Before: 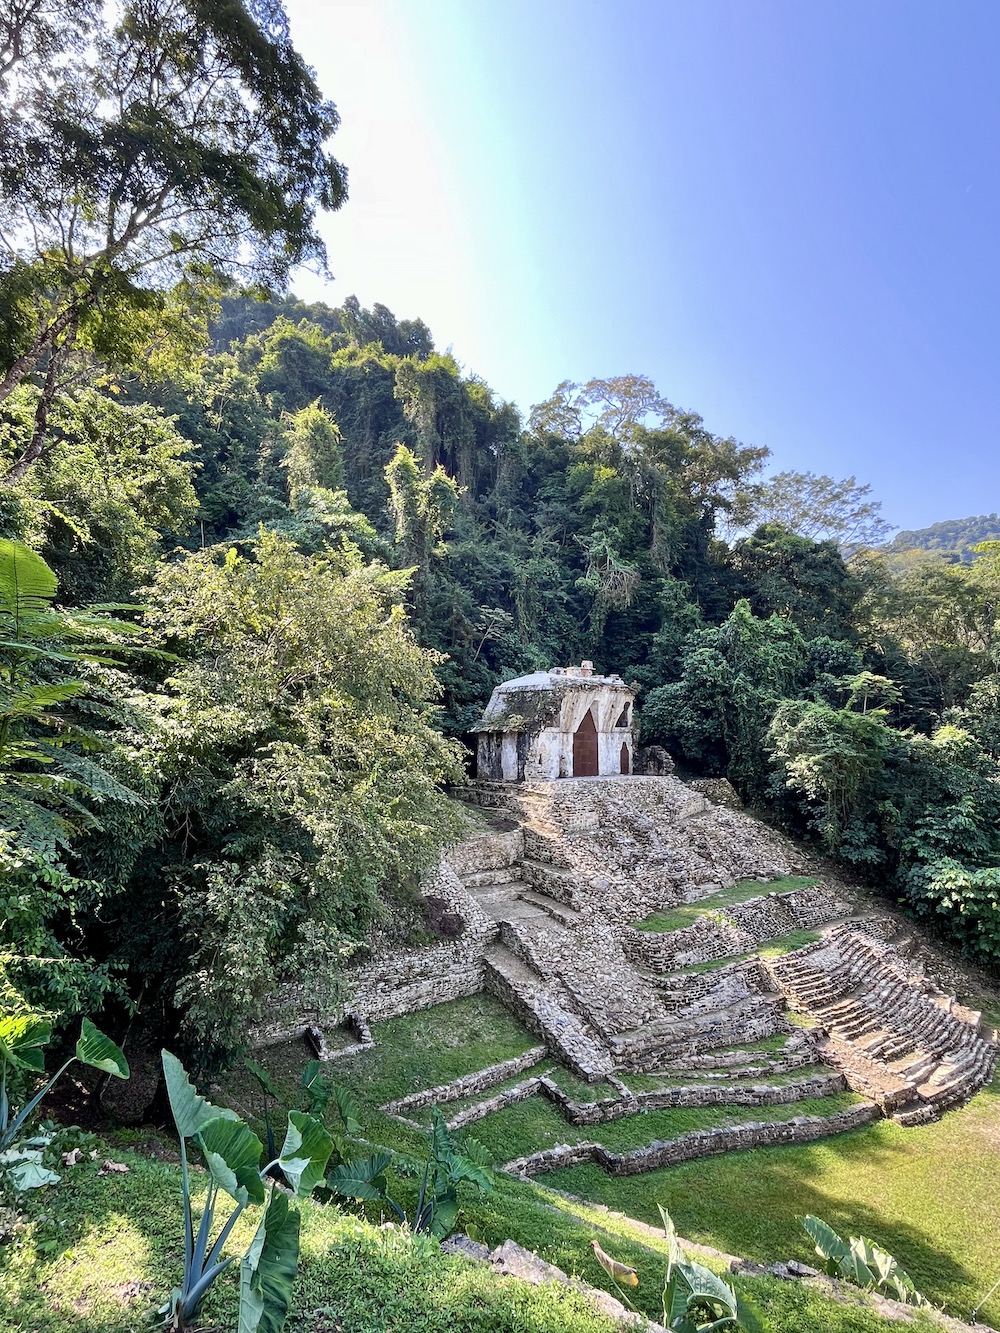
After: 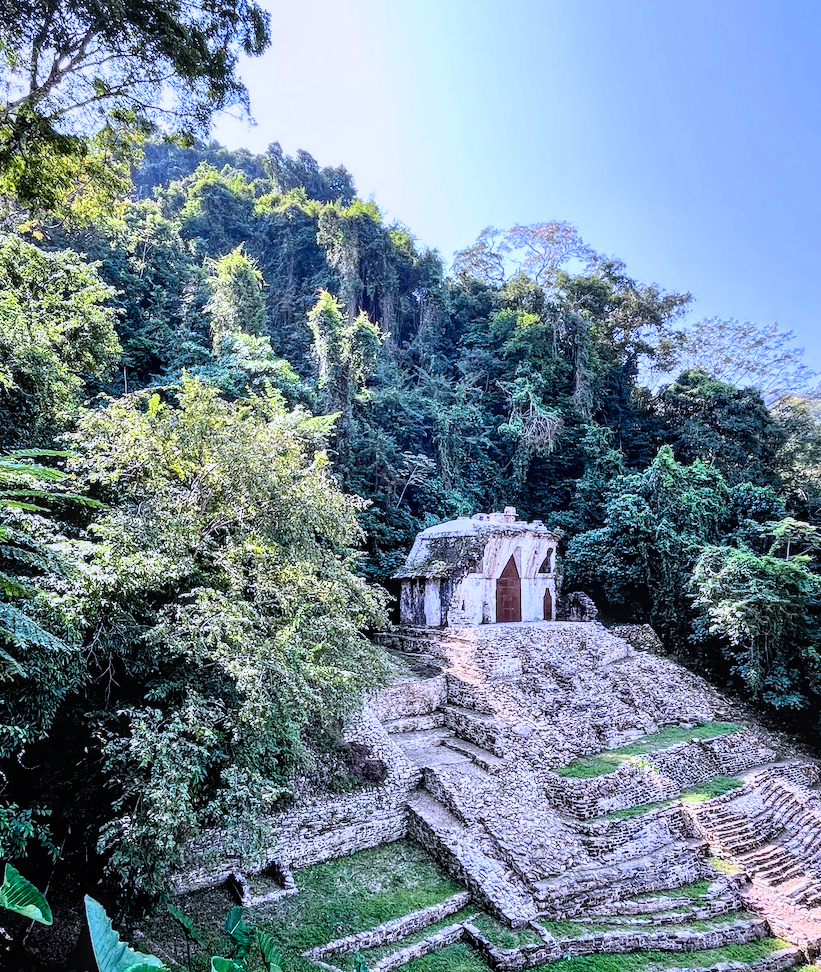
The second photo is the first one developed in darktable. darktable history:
local contrast: on, module defaults
color calibration: illuminant as shot in camera, x 0.379, y 0.397, temperature 4148.45 K
crop: left 7.731%, top 11.582%, right 10.139%, bottom 15.474%
filmic rgb: black relative exposure -4.93 EV, white relative exposure 2.84 EV, hardness 3.71, color science v6 (2022)
contrast brightness saturation: contrast 0.199, brightness 0.163, saturation 0.222
